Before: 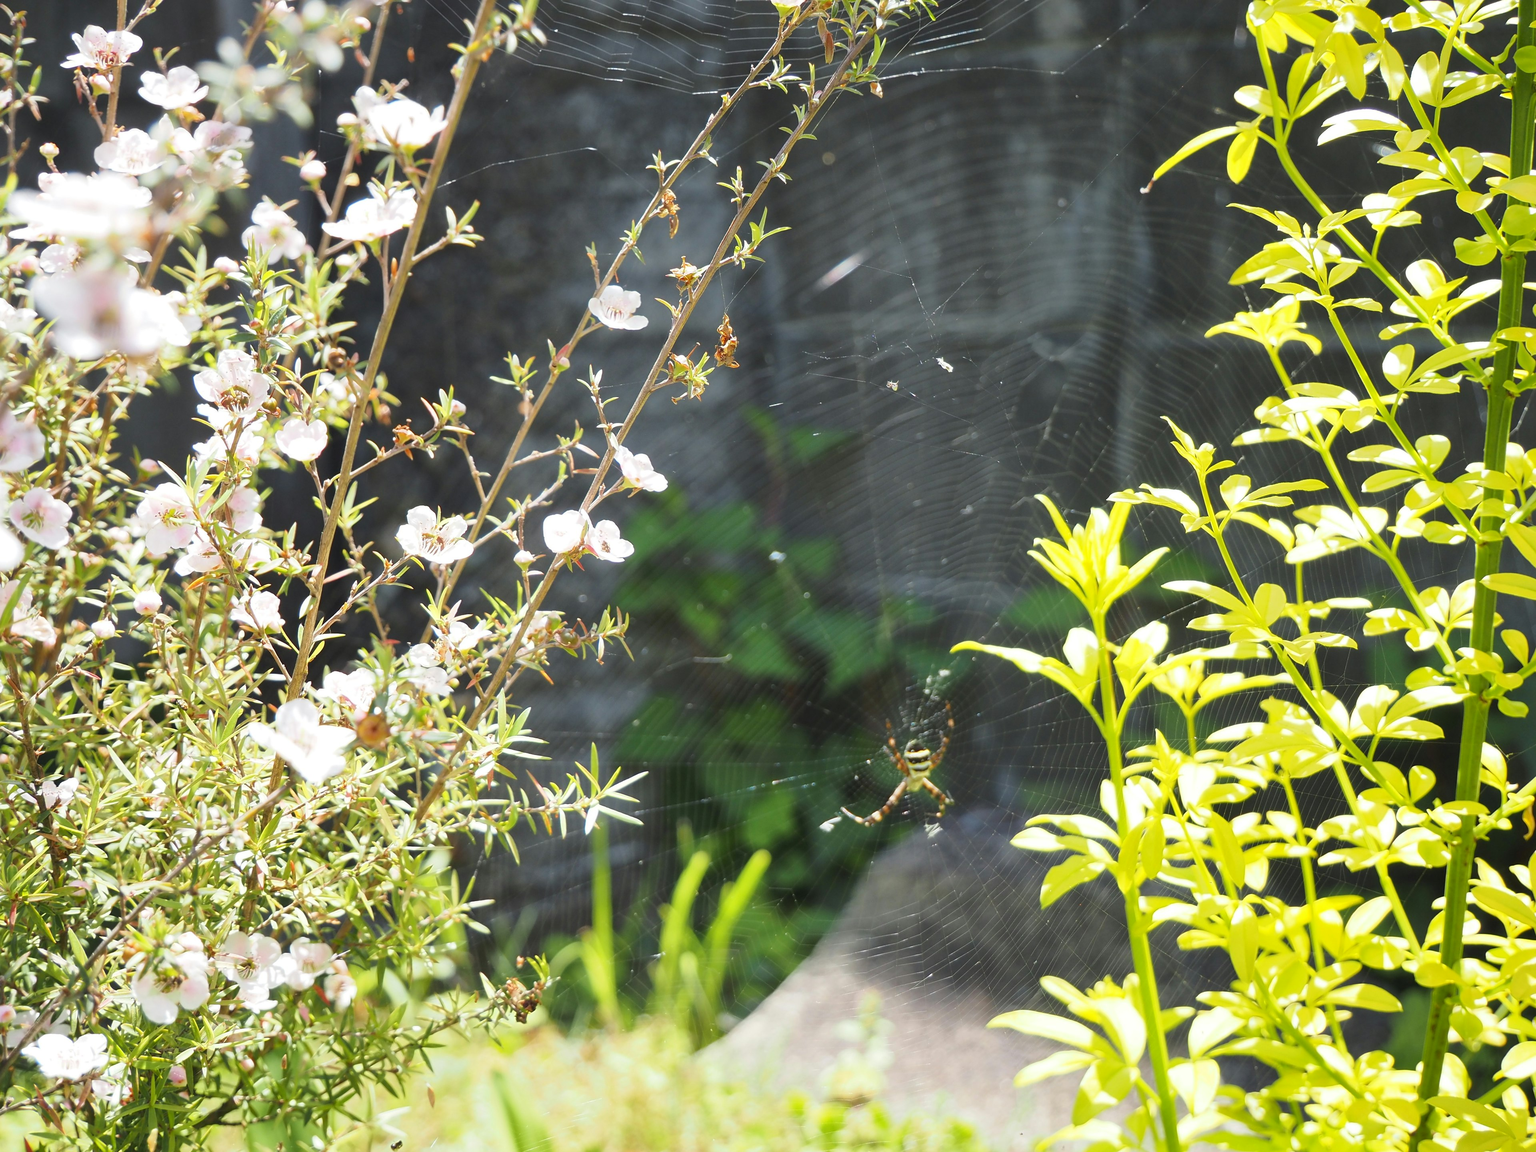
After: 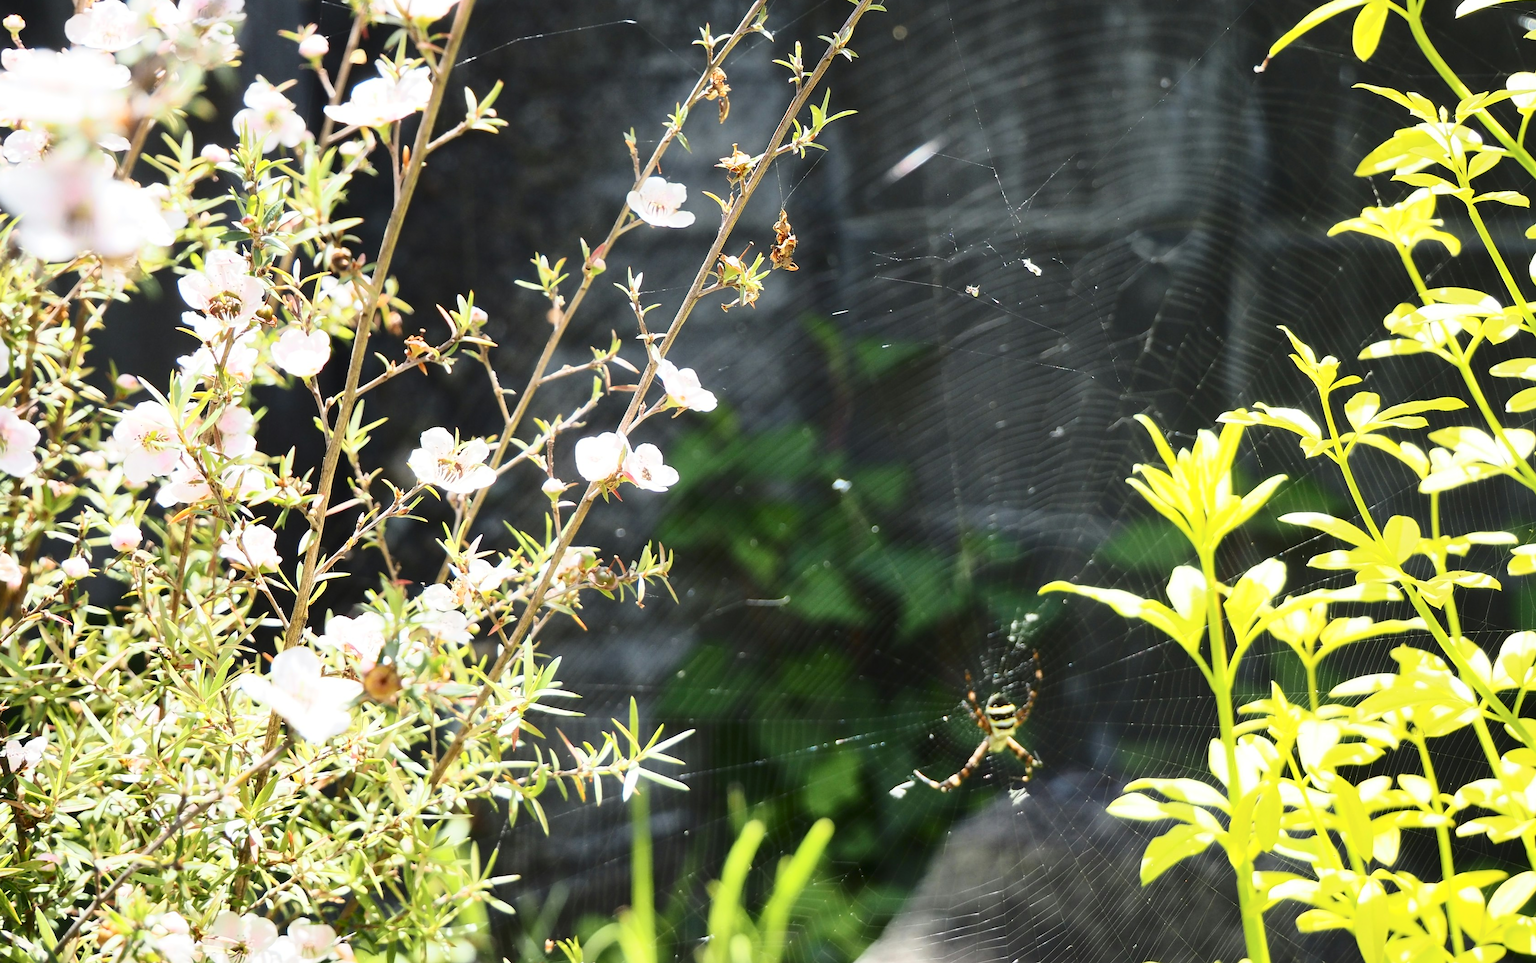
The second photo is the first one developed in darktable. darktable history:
crop and rotate: left 2.425%, top 11.305%, right 9.6%, bottom 15.08%
contrast brightness saturation: contrast 0.28
